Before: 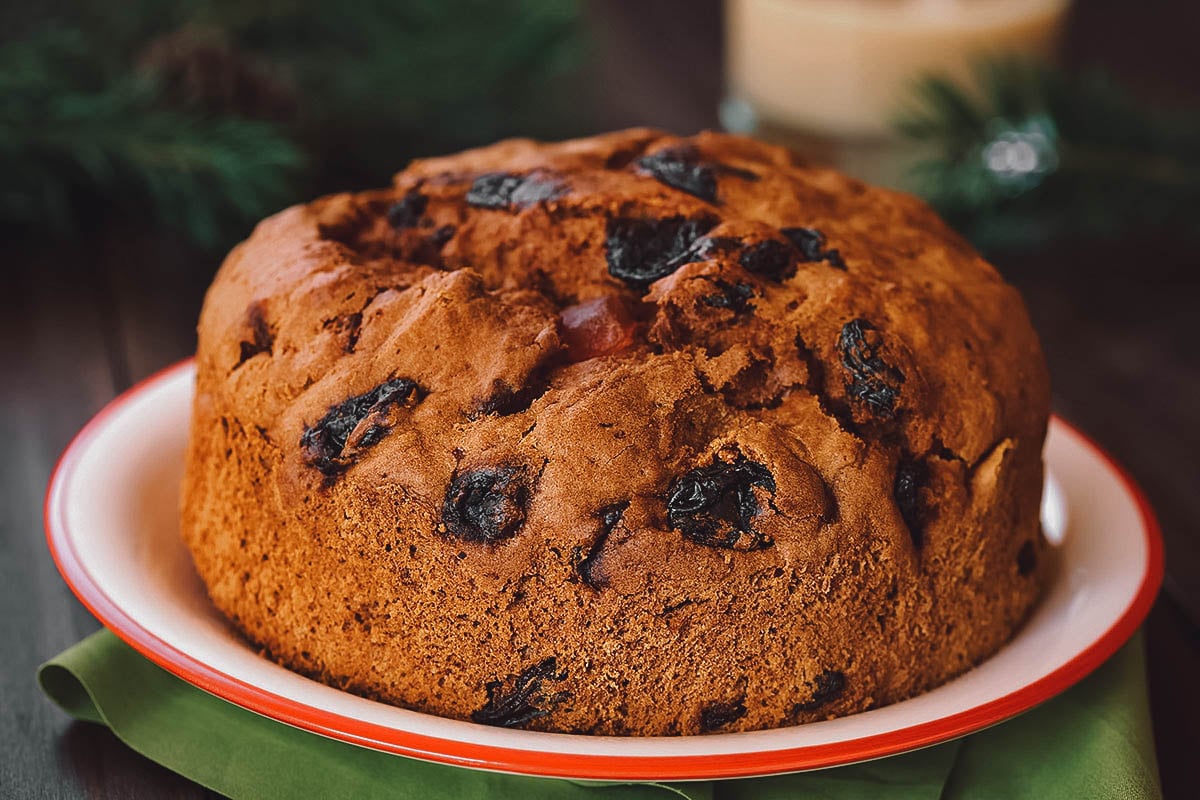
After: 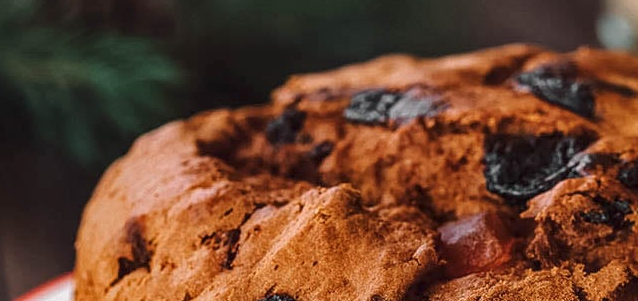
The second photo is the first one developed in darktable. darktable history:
local contrast: detail 130%
crop: left 10.216%, top 10.613%, right 36.573%, bottom 51.666%
